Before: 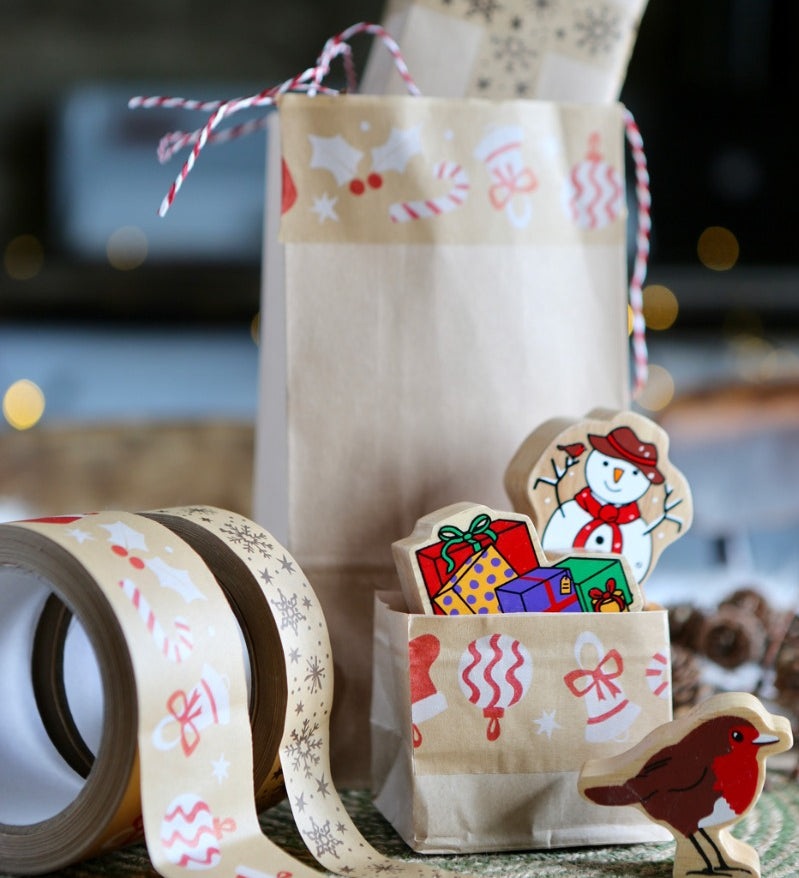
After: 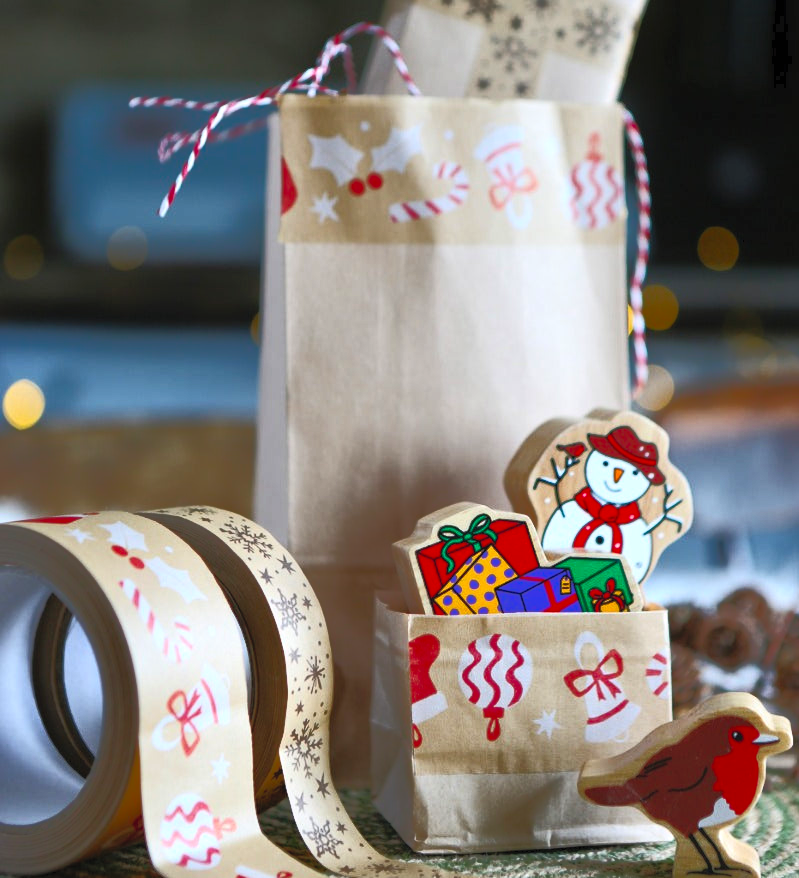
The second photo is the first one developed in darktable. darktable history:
exposure: exposure 0.172 EV, compensate highlight preservation false
base curve: curves: ch0 [(0, 0) (0.74, 0.67) (1, 1)]
contrast brightness saturation: contrast 0.233, brightness 0.101, saturation 0.291
tone curve: curves: ch0 [(0, 0) (0.003, 0.032) (0.53, 0.368) (0.901, 0.866) (1, 1)], color space Lab, independent channels, preserve colors none
local contrast: mode bilateral grid, contrast 99, coarseness 99, detail 89%, midtone range 0.2
